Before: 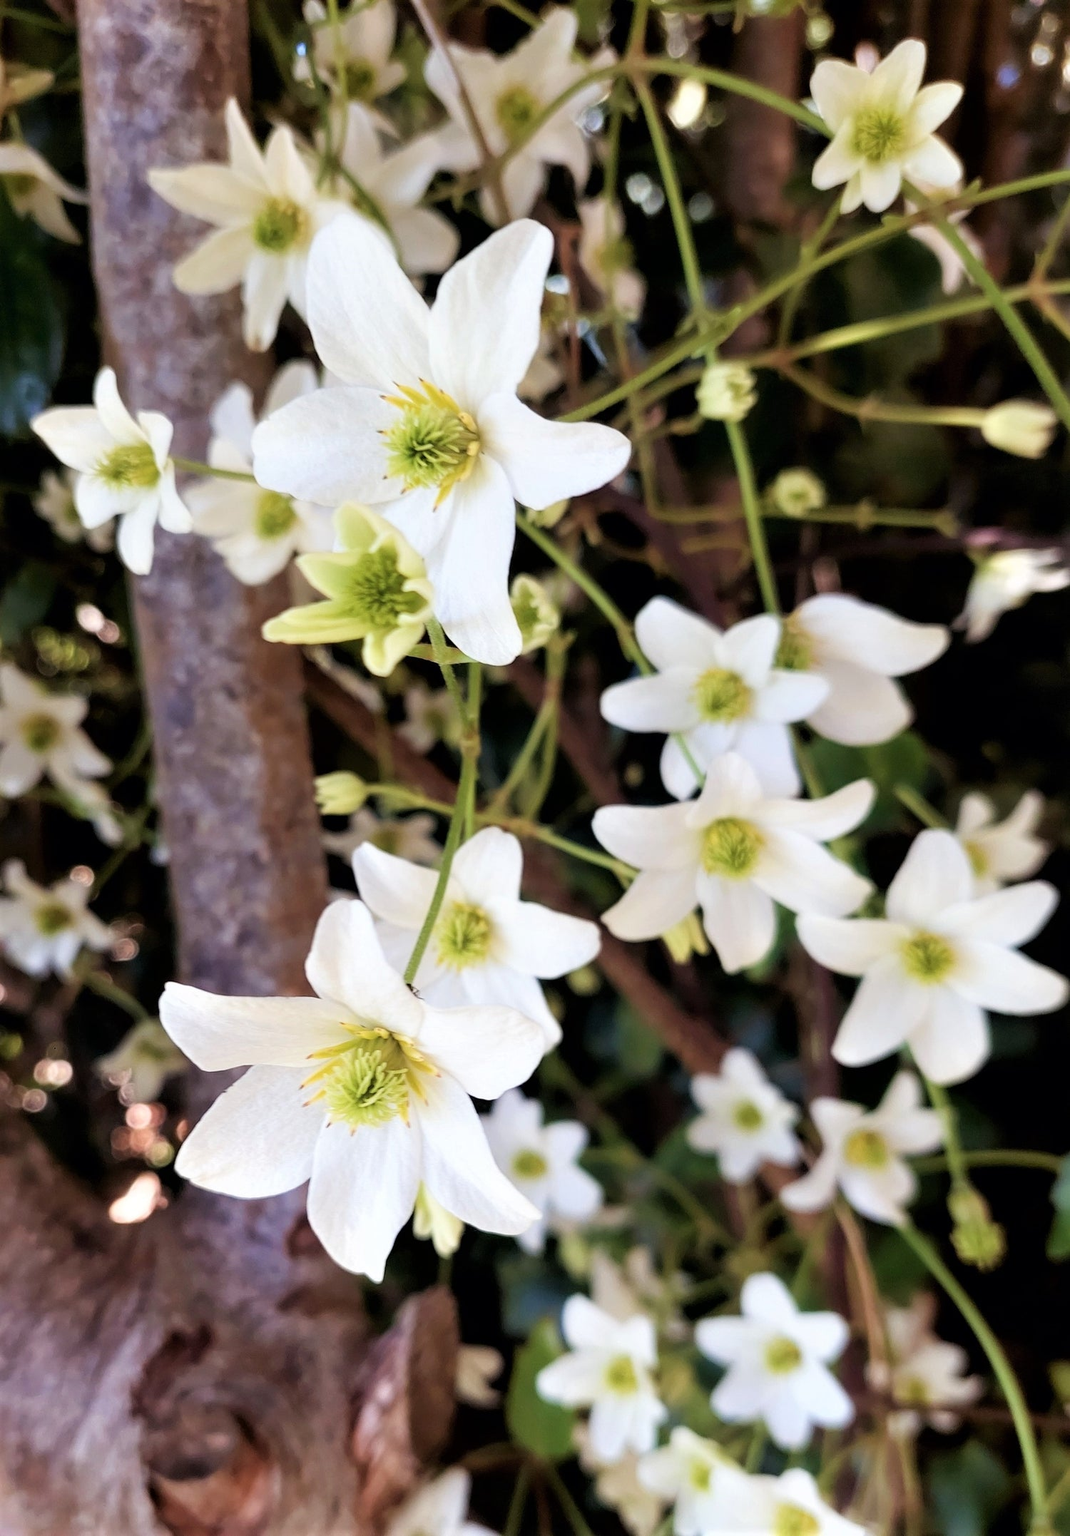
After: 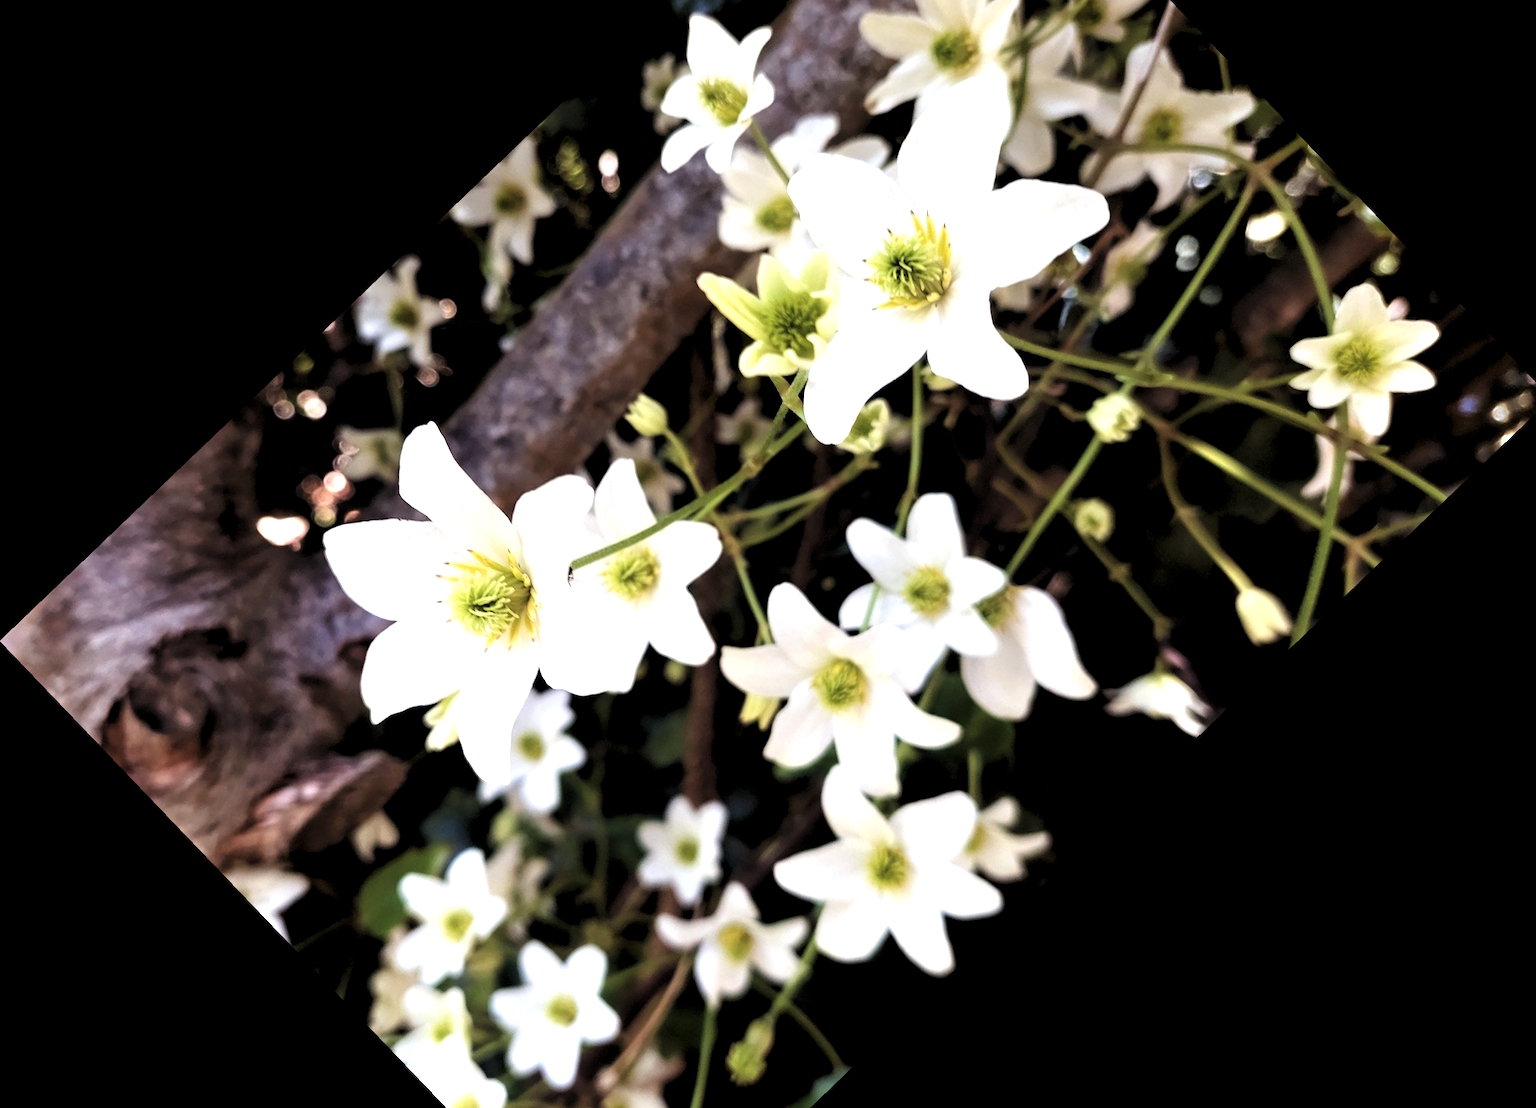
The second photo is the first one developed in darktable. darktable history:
levels: levels [0.129, 0.519, 0.867]
crop and rotate: angle -46.26°, top 16.234%, right 0.912%, bottom 11.704%
